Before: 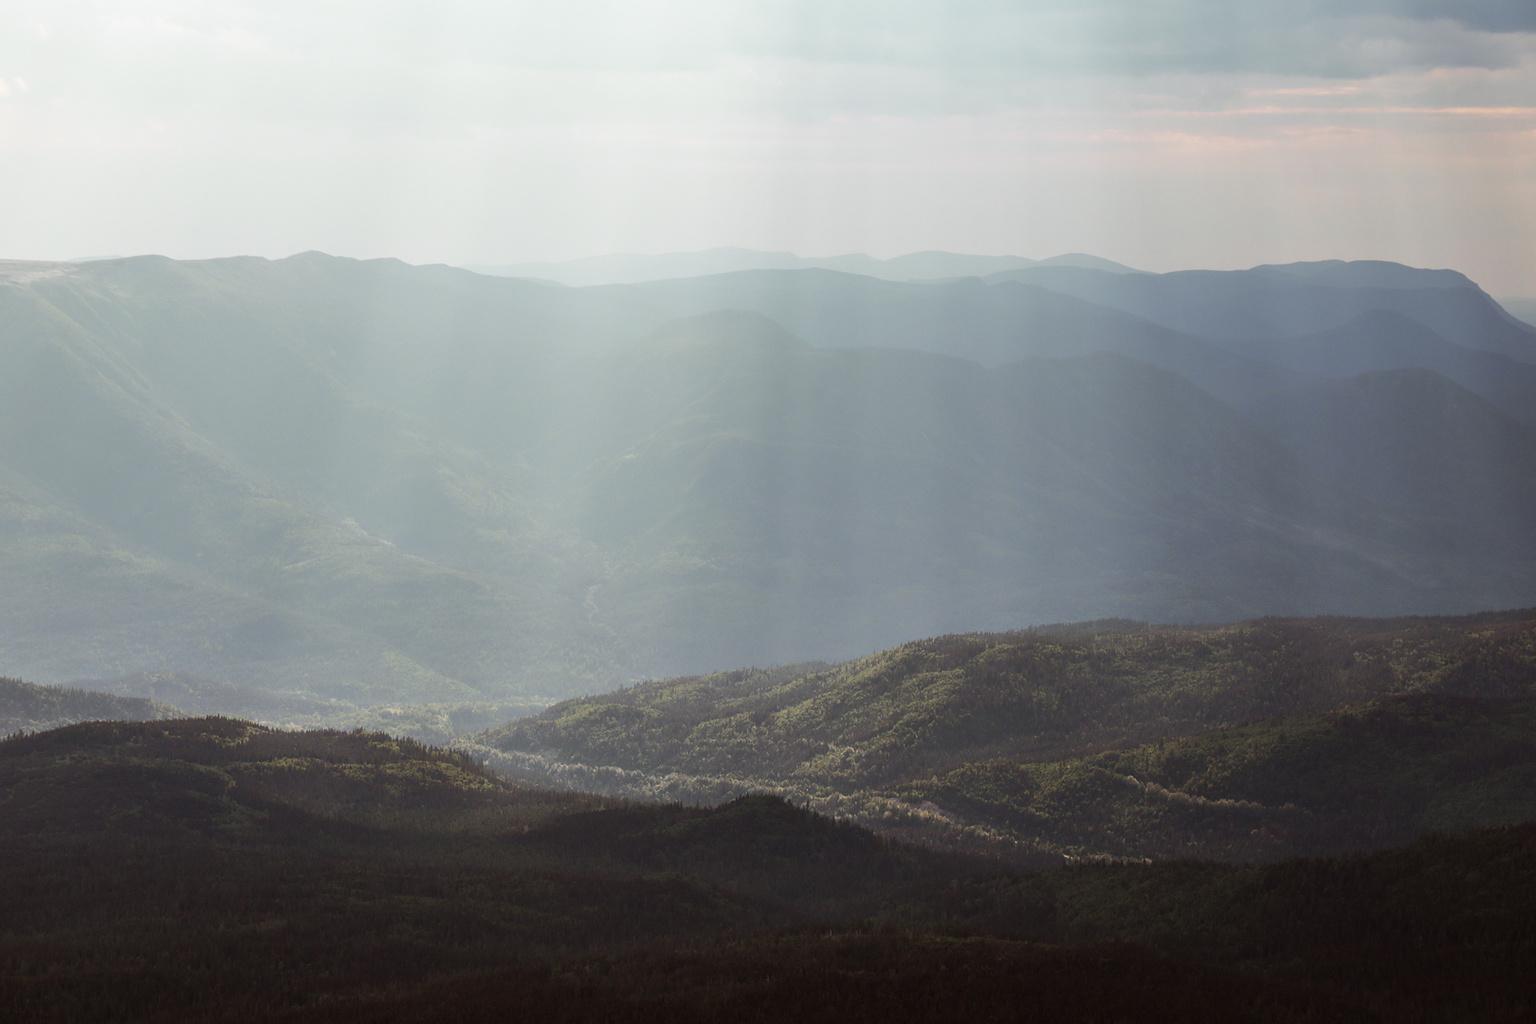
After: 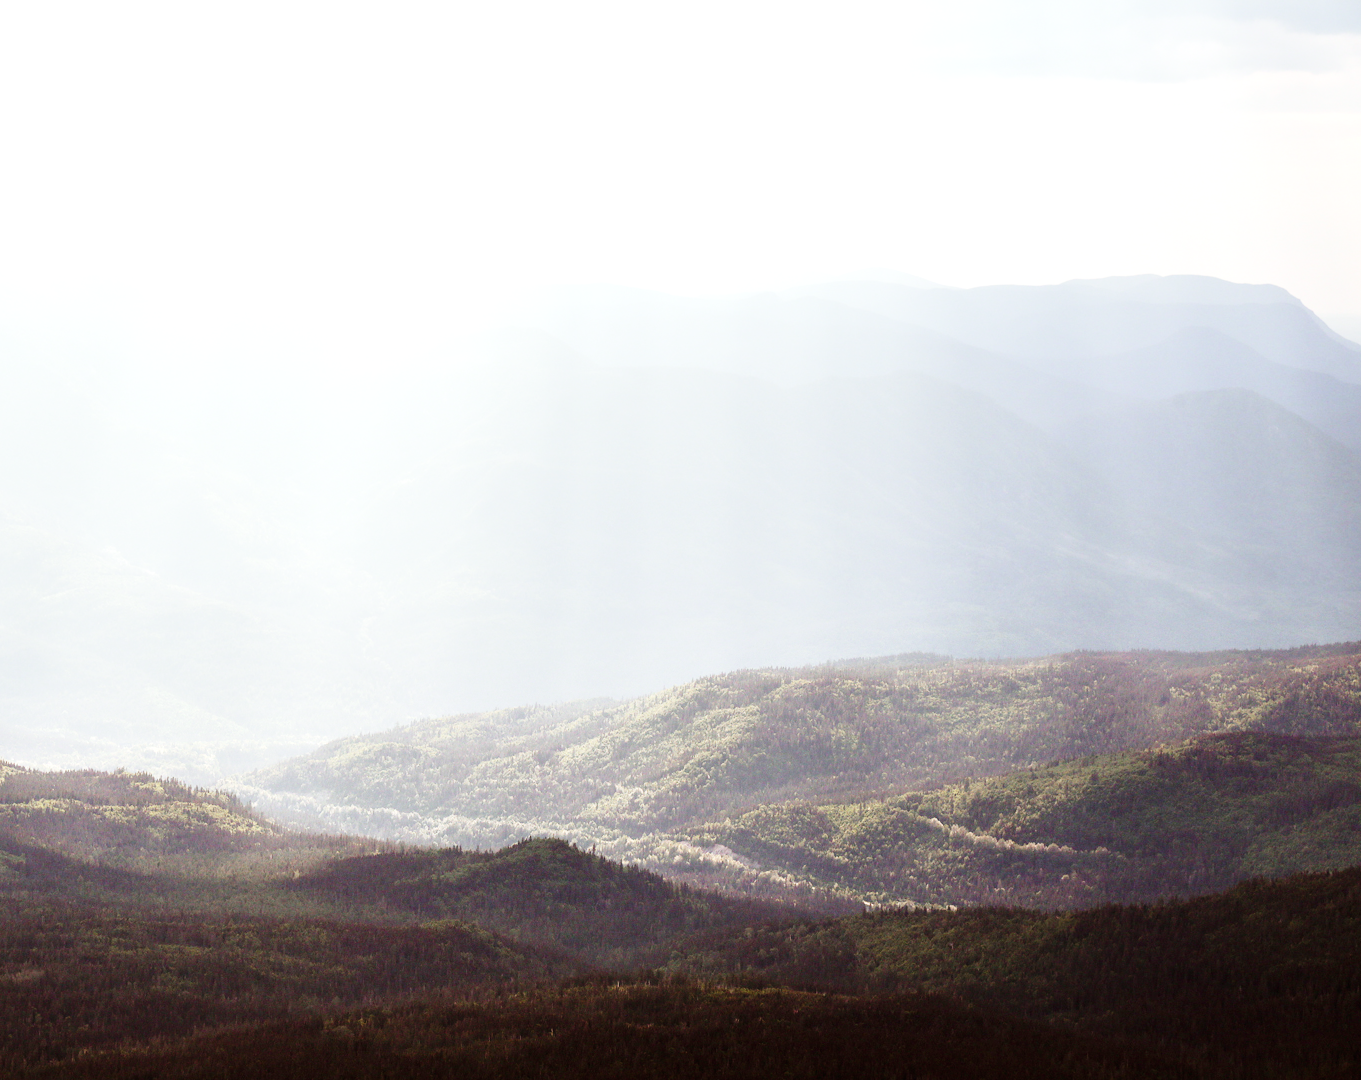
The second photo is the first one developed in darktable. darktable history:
exposure: black level correction 0, exposure 1.104 EV, compensate exposure bias true, compensate highlight preservation false
tone curve: curves: ch0 [(0, 0) (0.004, 0) (0.133, 0.071) (0.325, 0.456) (0.832, 0.957) (1, 1)], preserve colors none
crop: left 15.935%
